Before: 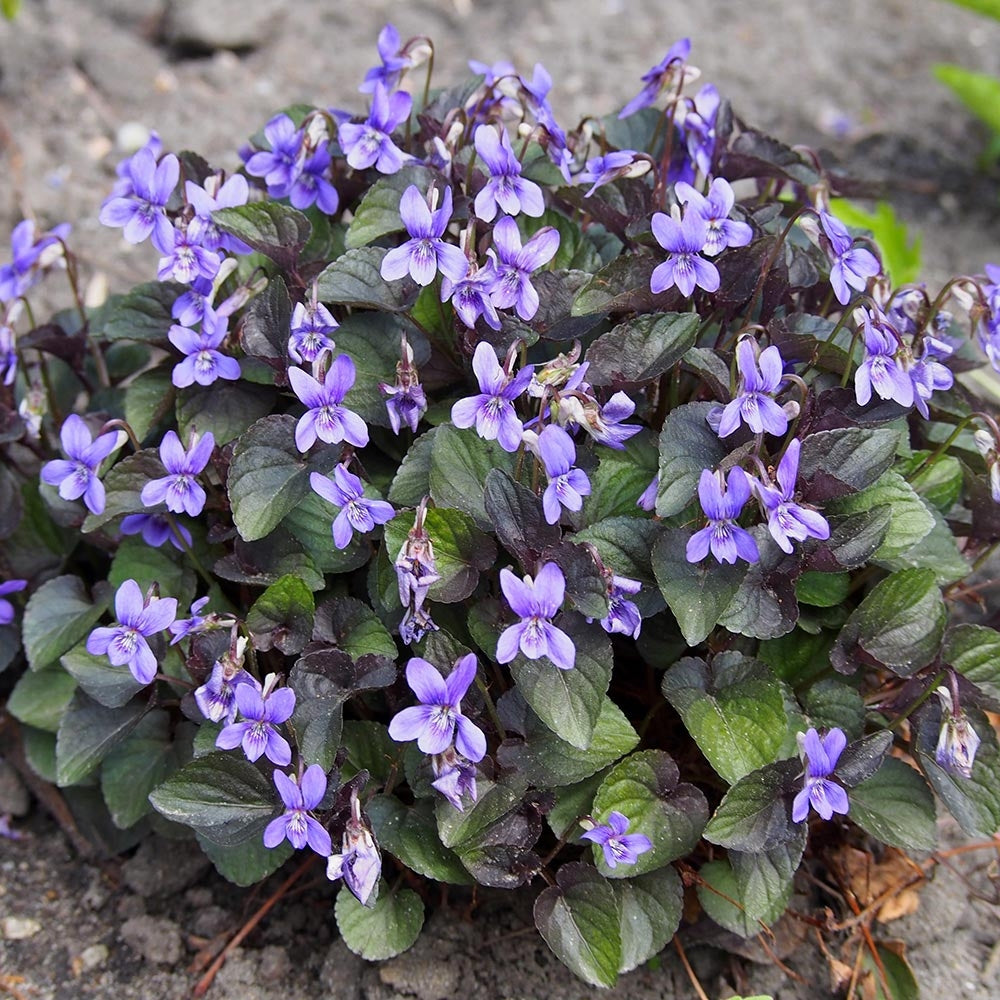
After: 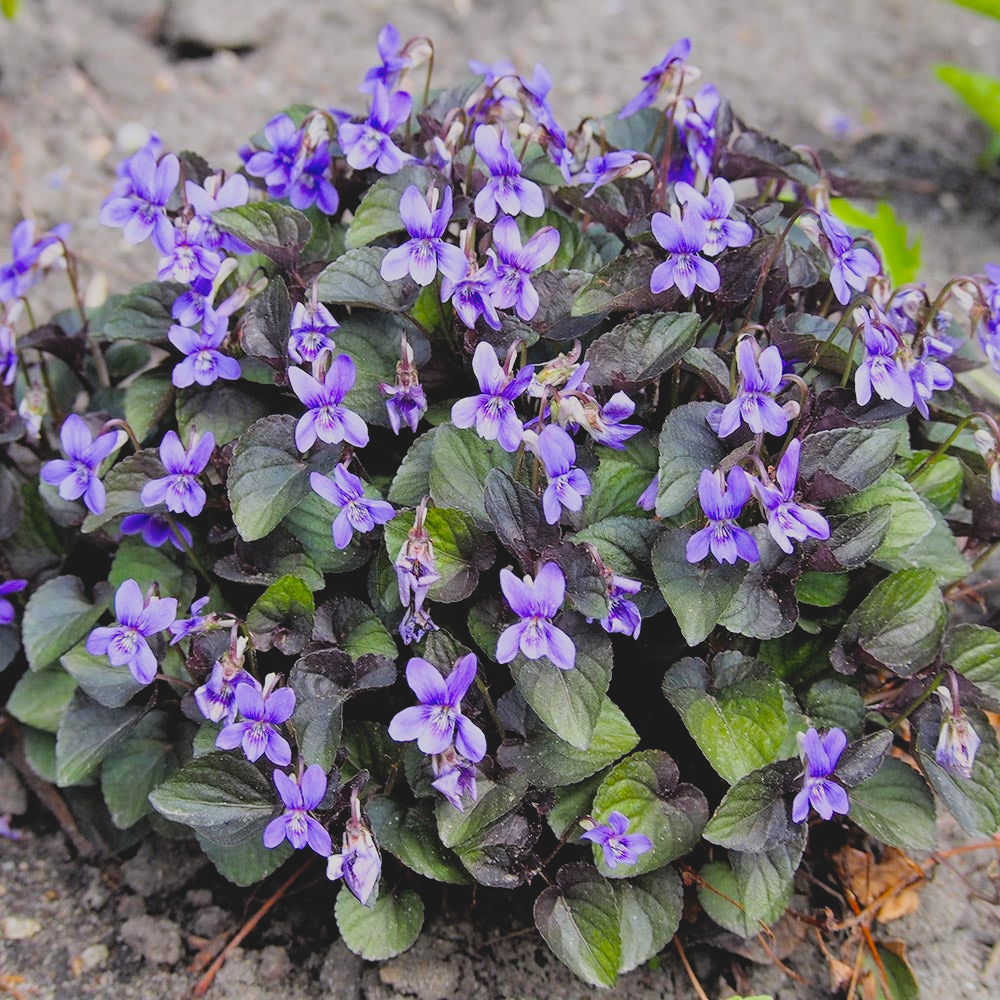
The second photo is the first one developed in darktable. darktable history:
contrast brightness saturation: contrast -0.15, brightness 0.05, saturation -0.12
exposure: exposure 0.178 EV, compensate exposure bias true, compensate highlight preservation false
filmic rgb: black relative exposure -7.6 EV, white relative exposure 4.64 EV, threshold 3 EV, target black luminance 0%, hardness 3.55, latitude 50.51%, contrast 1.033, highlights saturation mix 10%, shadows ↔ highlights balance -0.198%, color science v4 (2020), enable highlight reconstruction true
shadows and highlights: shadows 12, white point adjustment 1.2, highlights -0.36, soften with gaussian
